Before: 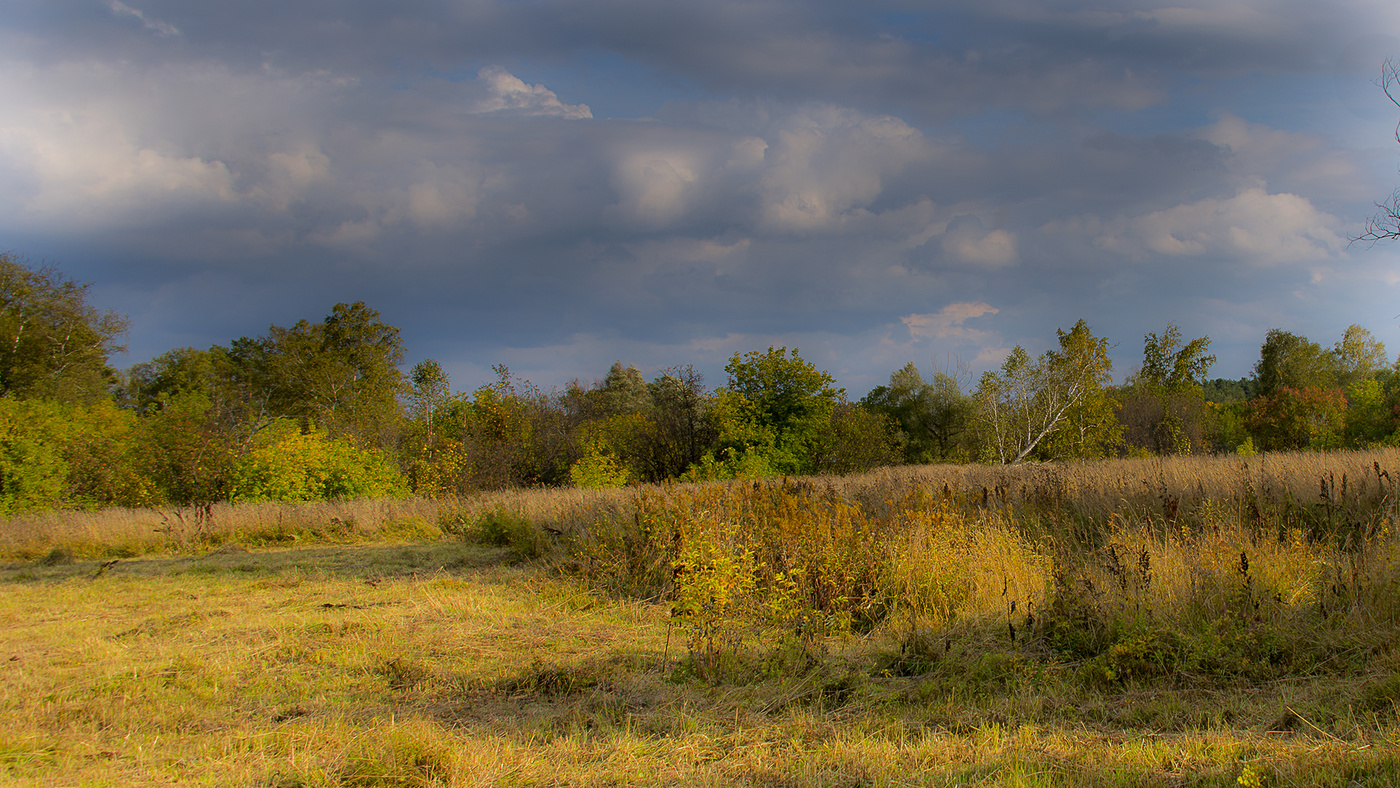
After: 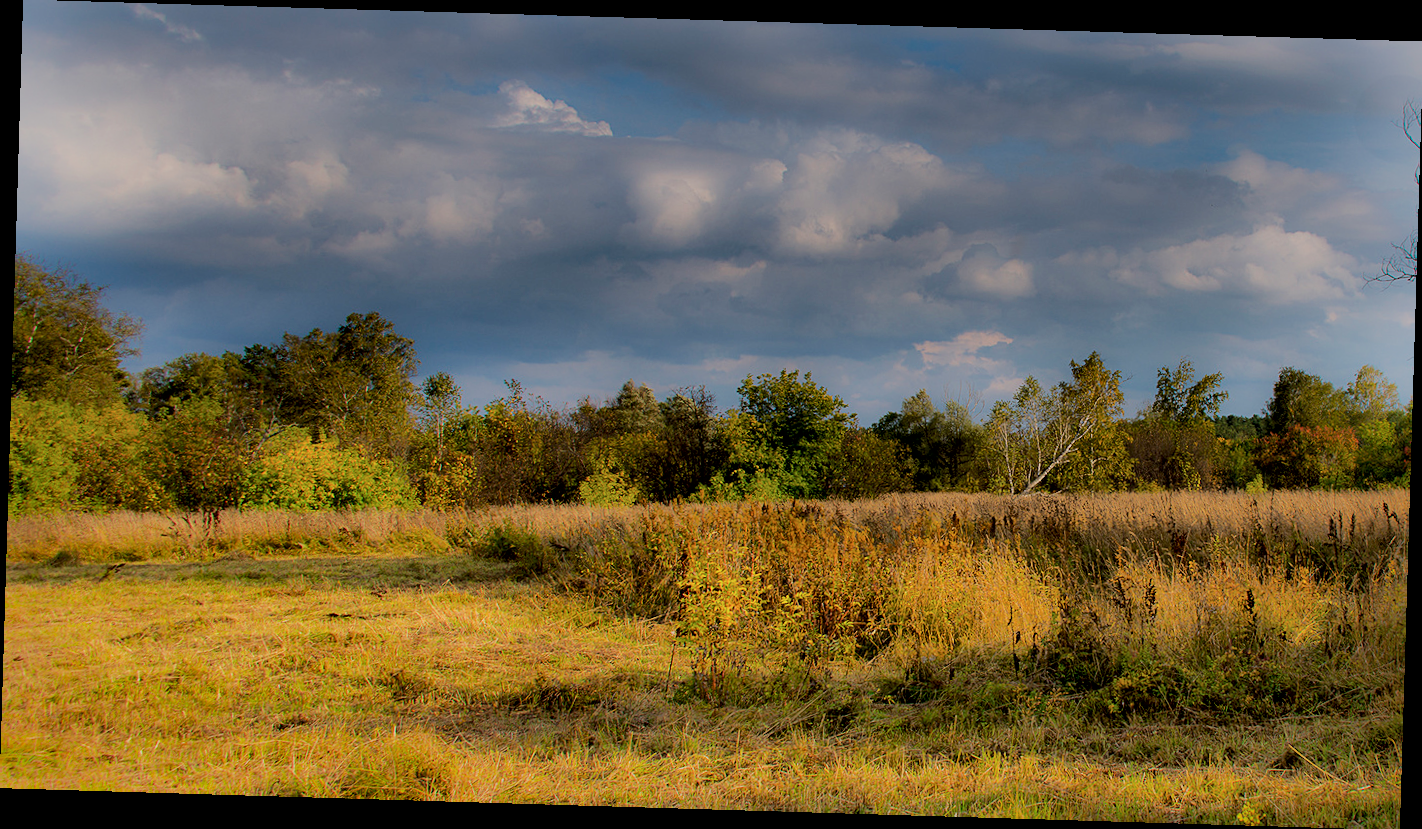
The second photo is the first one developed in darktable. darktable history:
local contrast: mode bilateral grid, contrast 25, coarseness 60, detail 151%, midtone range 0.2
shadows and highlights: on, module defaults
rotate and perspective: rotation 1.72°, automatic cropping off
filmic rgb: black relative exposure -7.65 EV, white relative exposure 4.56 EV, hardness 3.61
